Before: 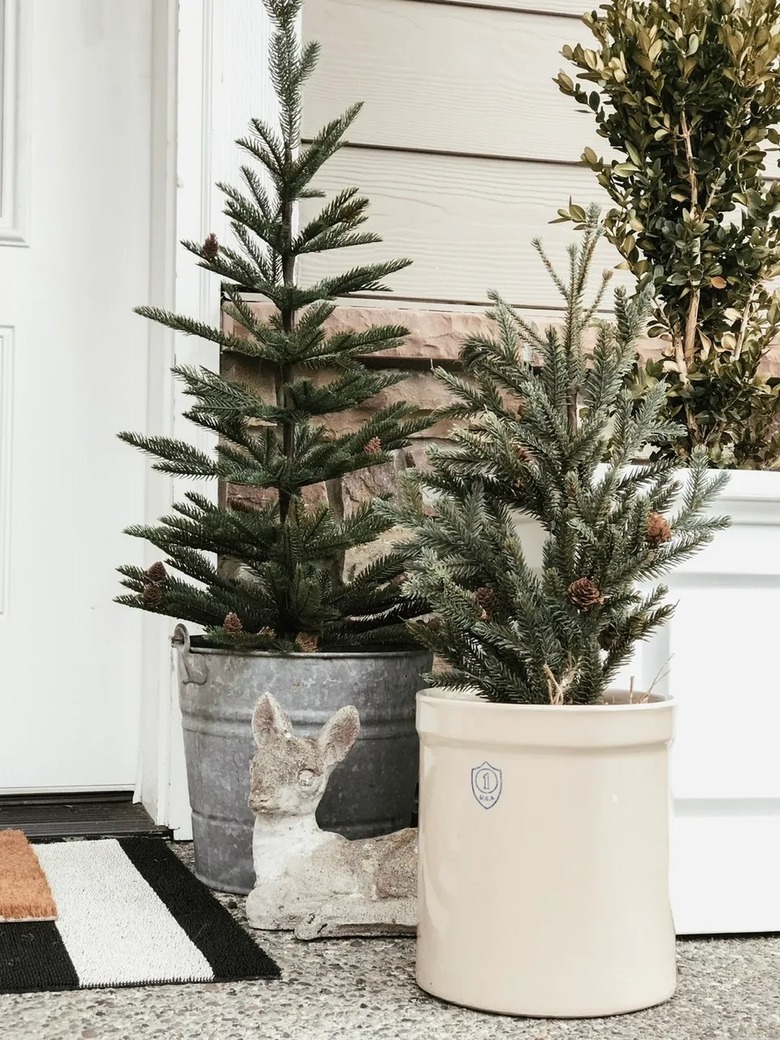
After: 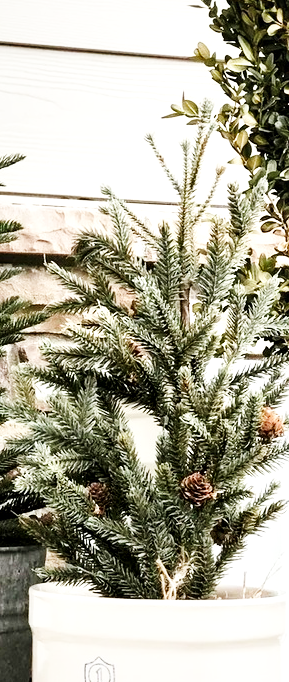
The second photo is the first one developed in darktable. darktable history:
local contrast: mode bilateral grid, contrast 25, coarseness 48, detail 152%, midtone range 0.2
crop and rotate: left 49.73%, top 10.106%, right 13.124%, bottom 24.279%
base curve: curves: ch0 [(0, 0.003) (0.001, 0.002) (0.006, 0.004) (0.02, 0.022) (0.048, 0.086) (0.094, 0.234) (0.162, 0.431) (0.258, 0.629) (0.385, 0.8) (0.548, 0.918) (0.751, 0.988) (1, 1)], preserve colors none
